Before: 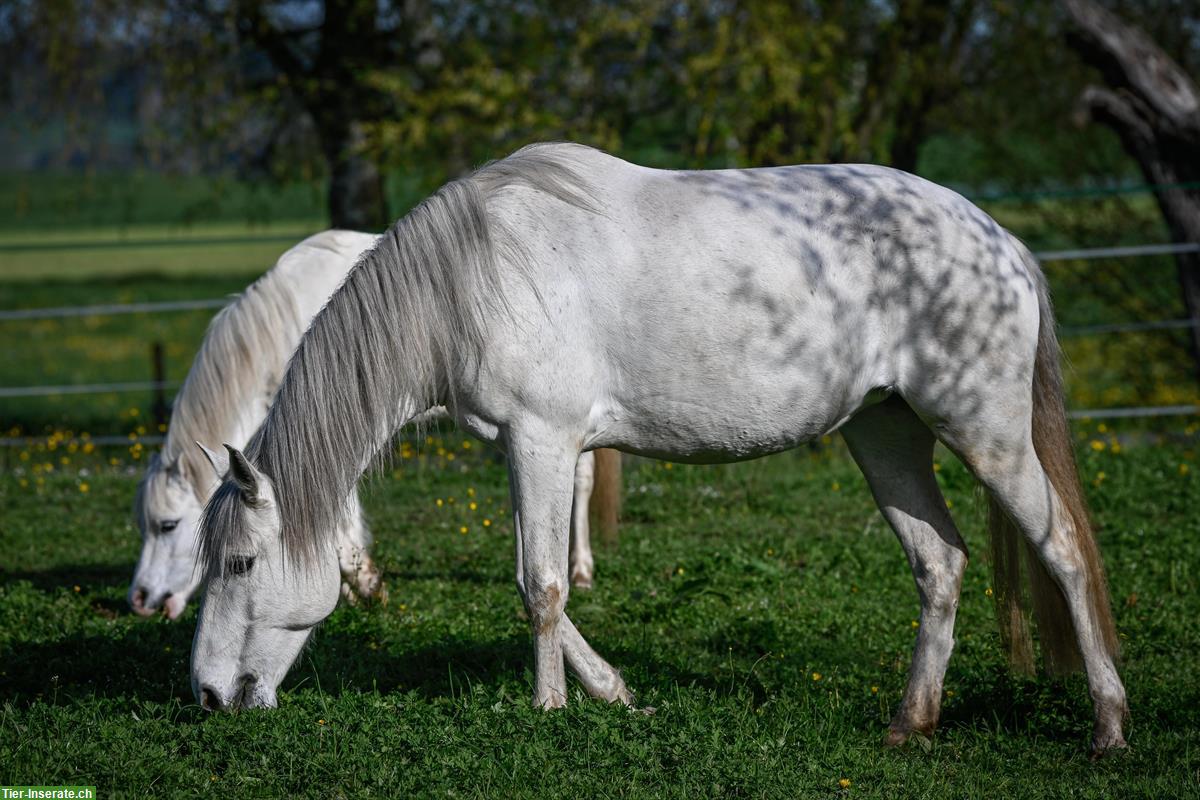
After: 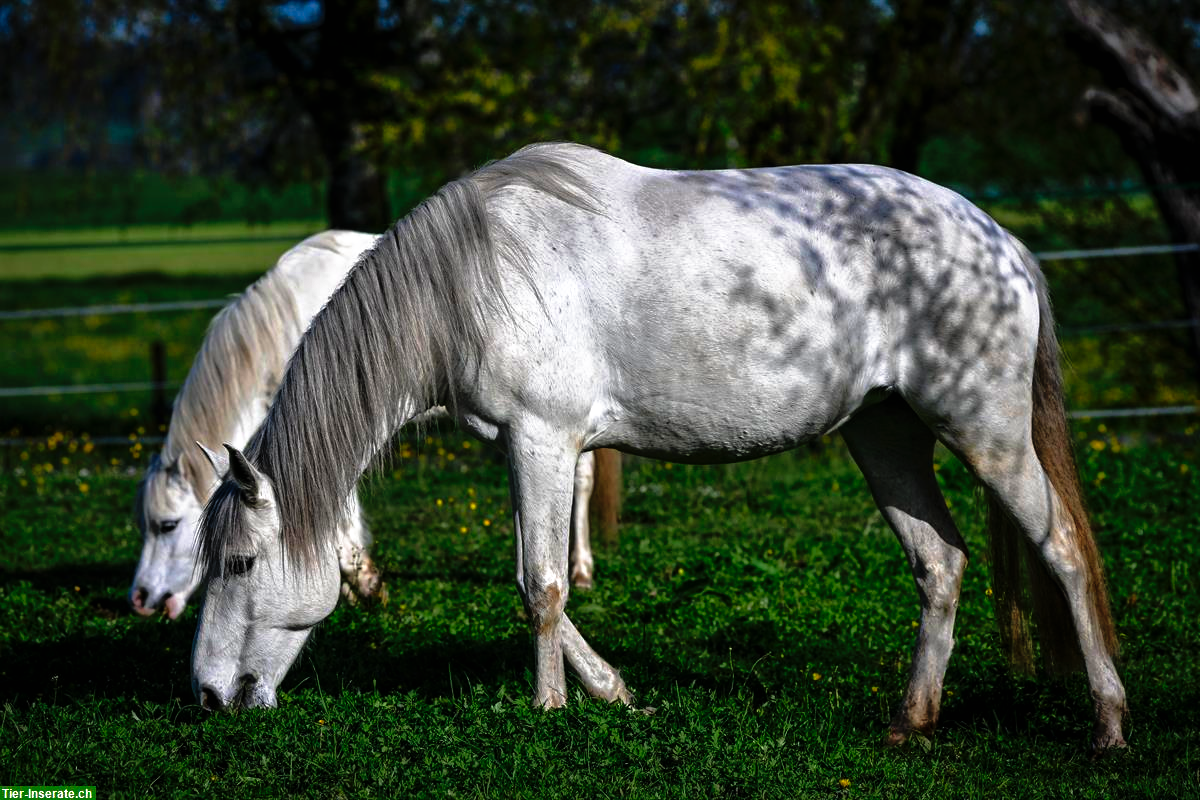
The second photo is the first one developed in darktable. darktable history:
shadows and highlights: on, module defaults
tone curve: curves: ch0 [(0, 0) (0.003, 0.001) (0.011, 0.002) (0.025, 0.002) (0.044, 0.006) (0.069, 0.01) (0.1, 0.017) (0.136, 0.023) (0.177, 0.038) (0.224, 0.066) (0.277, 0.118) (0.335, 0.185) (0.399, 0.264) (0.468, 0.365) (0.543, 0.475) (0.623, 0.606) (0.709, 0.759) (0.801, 0.923) (0.898, 0.999) (1, 1)], preserve colors none
